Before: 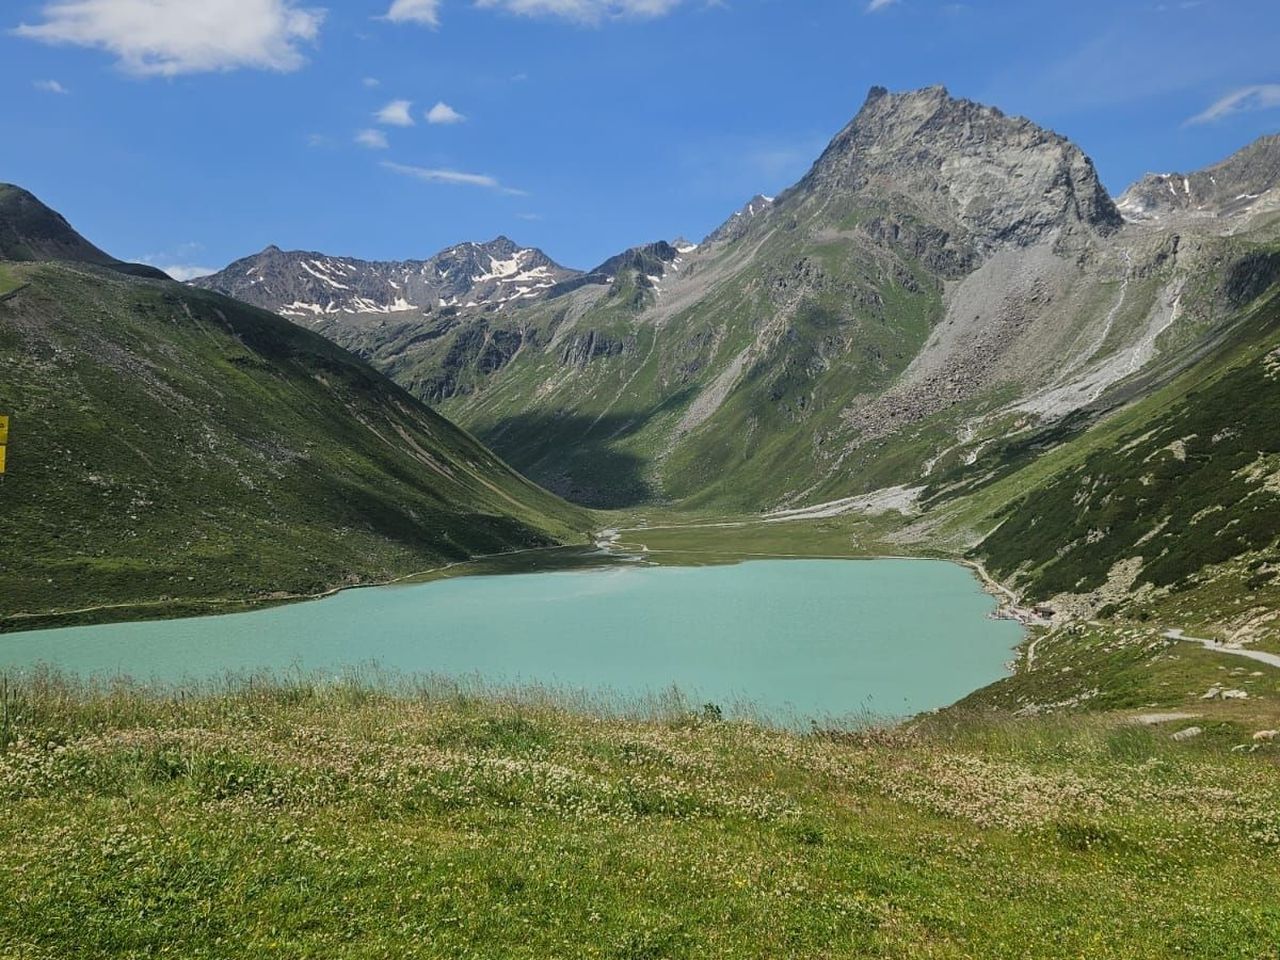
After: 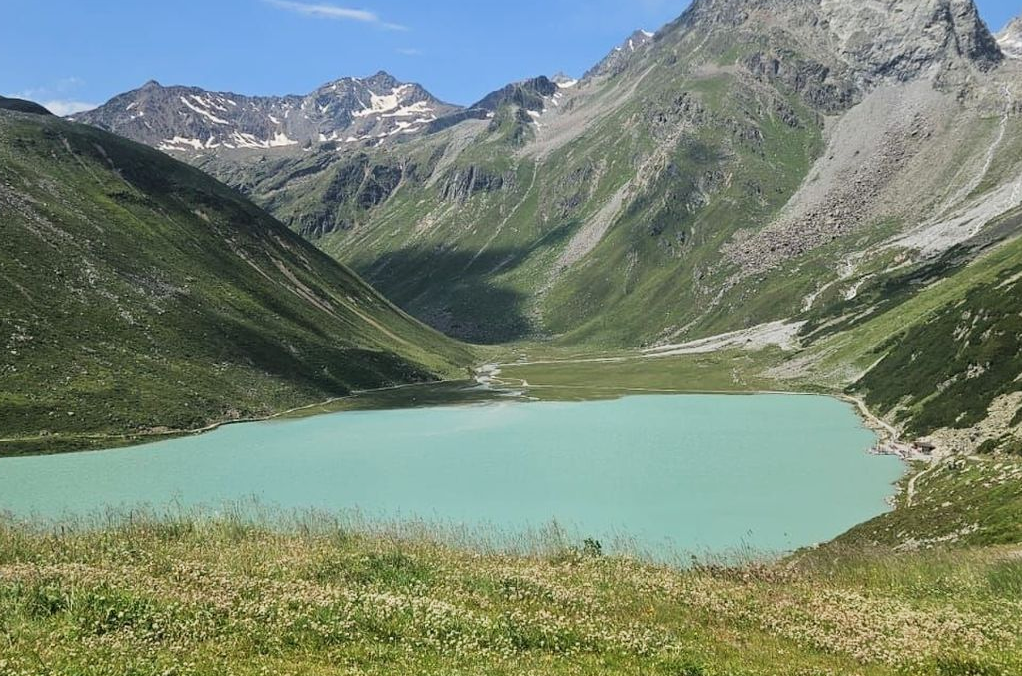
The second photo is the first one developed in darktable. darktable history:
crop: left 9.389%, top 17.239%, right 10.717%, bottom 12.322%
base curve: curves: ch0 [(0, 0) (0.472, 0.508) (1, 1)], preserve colors none
tone curve: curves: ch0 [(0, 0) (0.641, 0.691) (1, 1)], color space Lab, independent channels, preserve colors none
